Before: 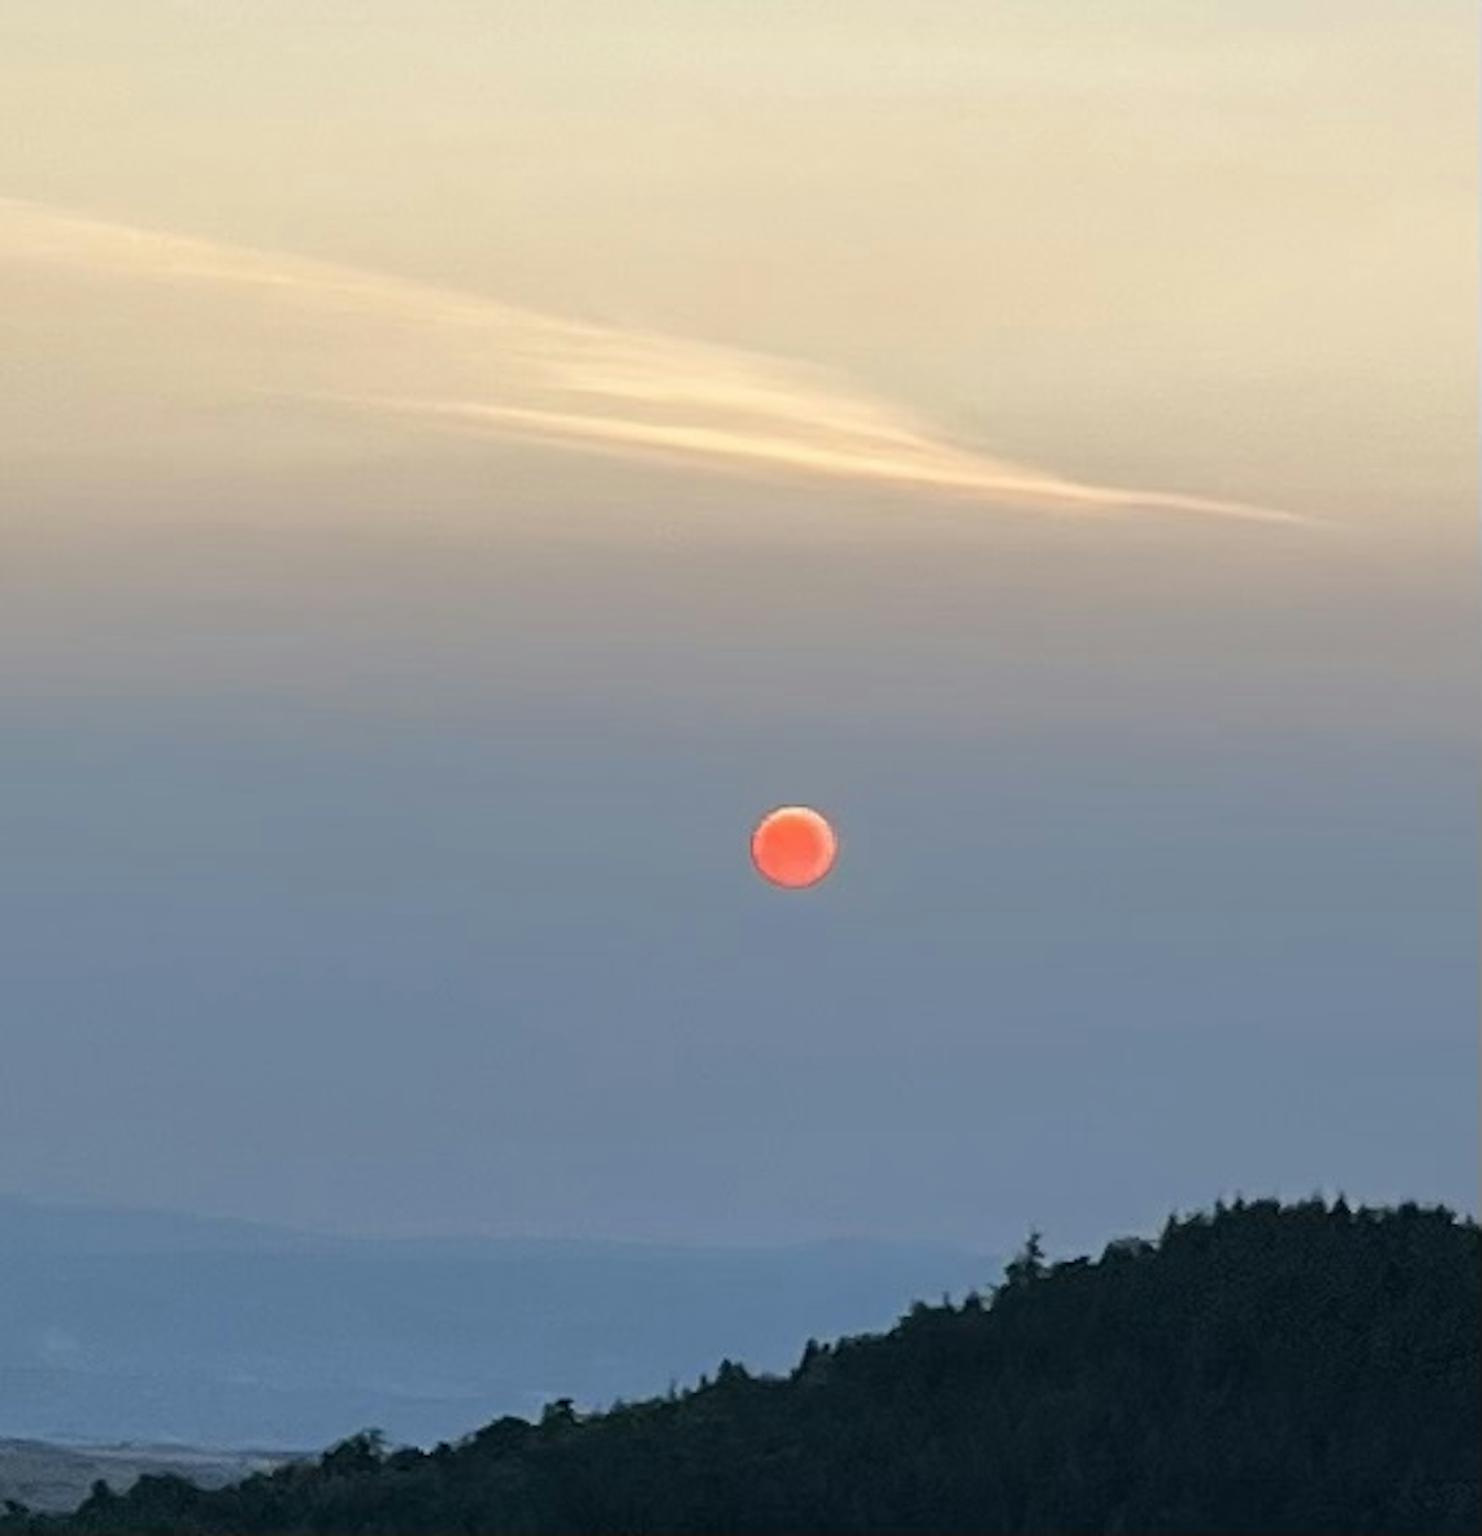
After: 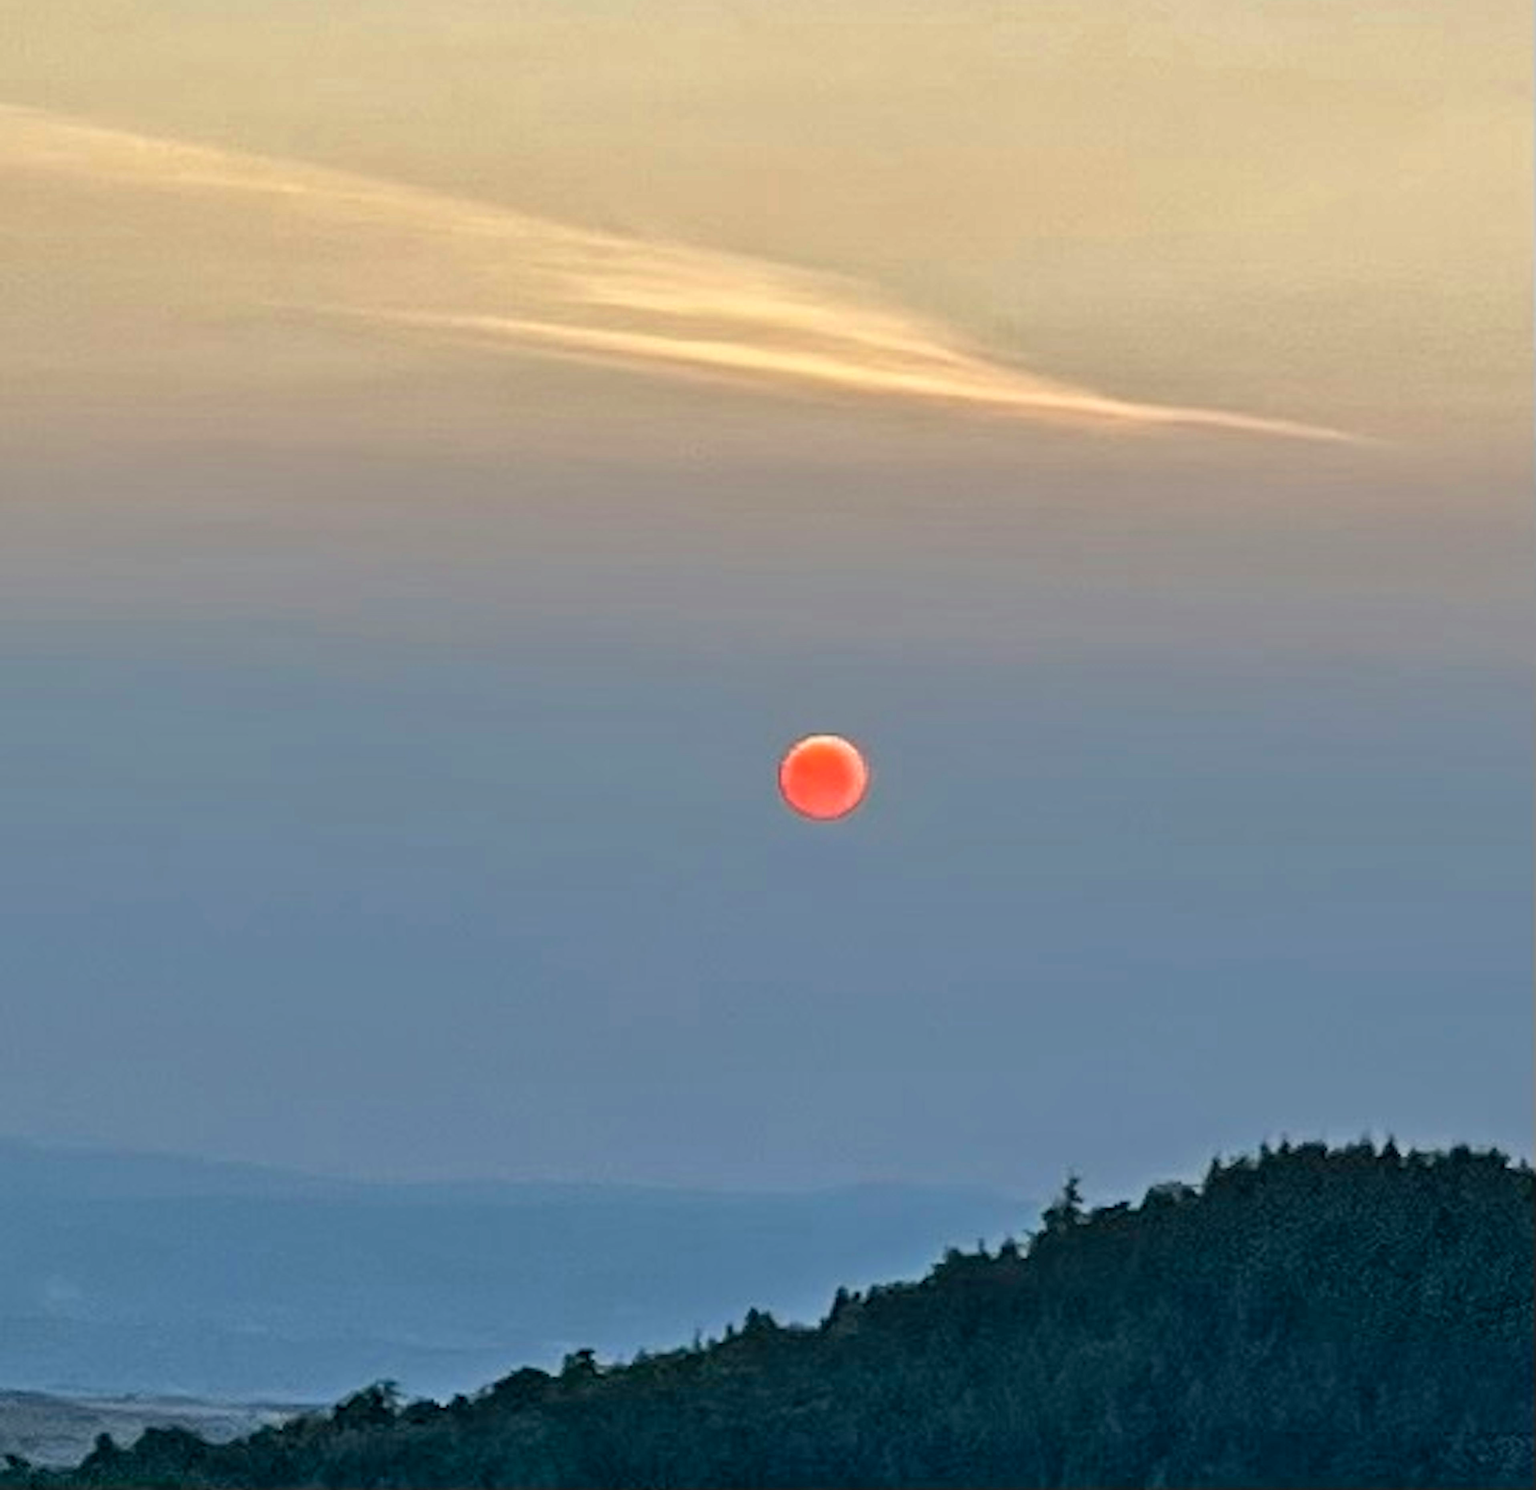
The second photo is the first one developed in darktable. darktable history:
local contrast: on, module defaults
color balance rgb: perceptual saturation grading › global saturation 5.89%
shadows and highlights: shadows 53.05, soften with gaussian
crop and rotate: top 6.392%
